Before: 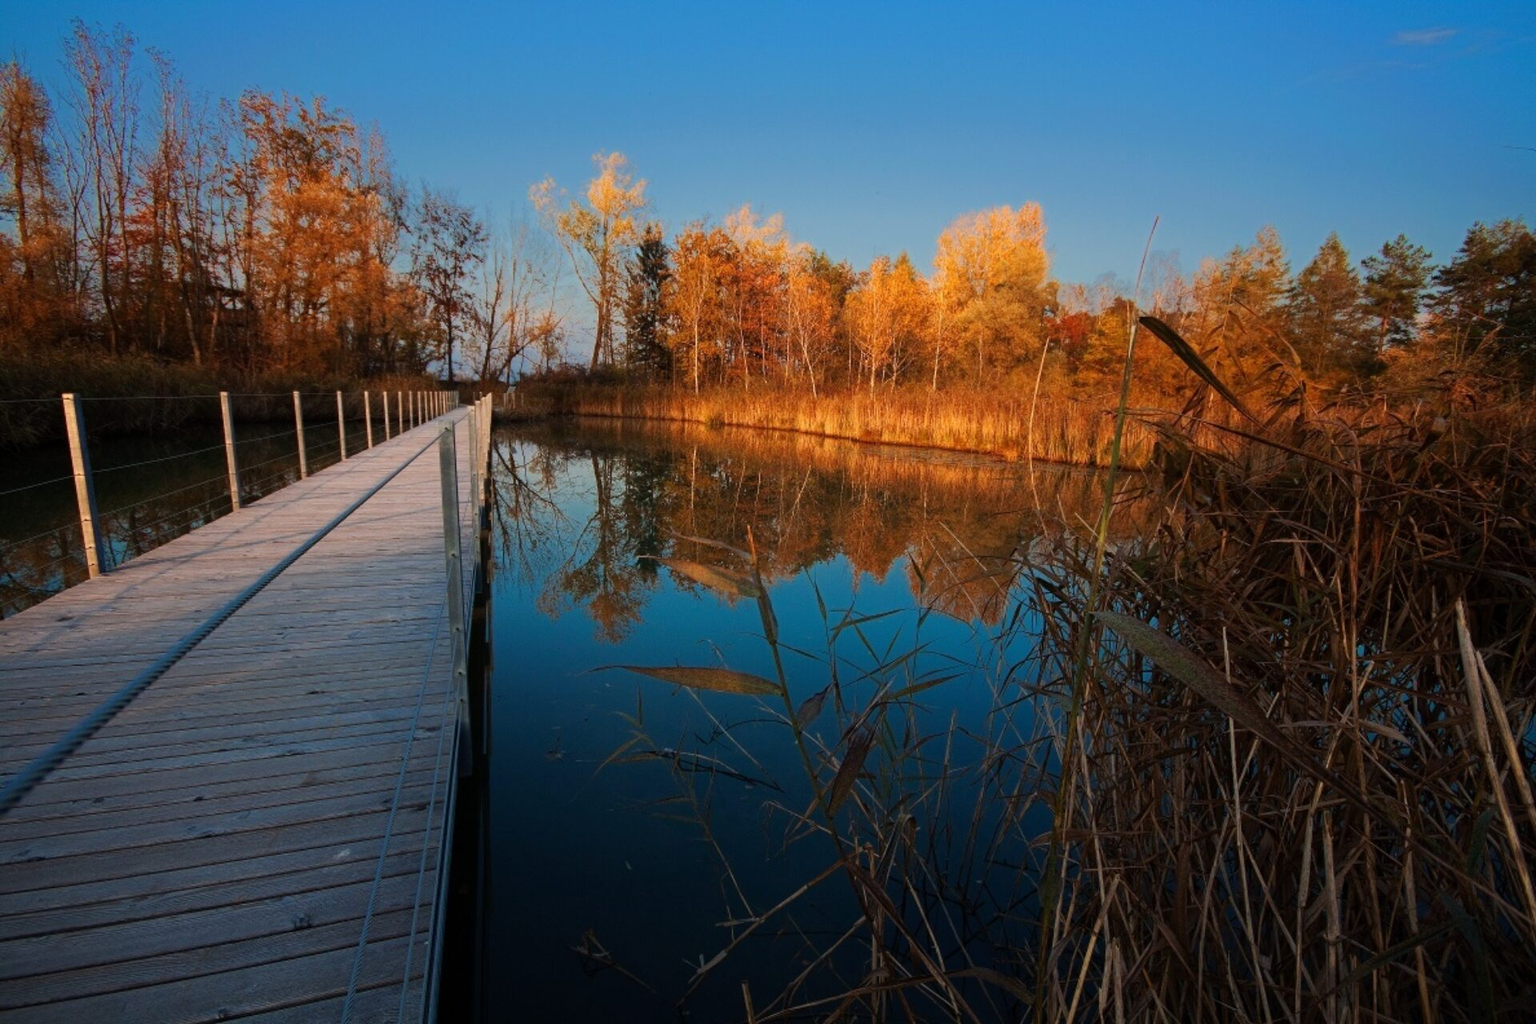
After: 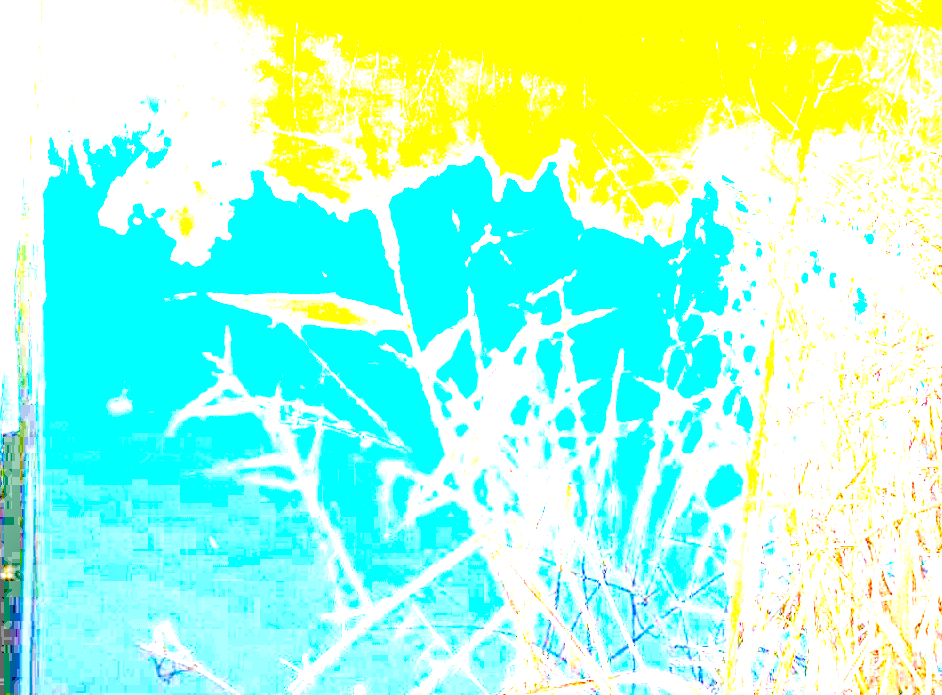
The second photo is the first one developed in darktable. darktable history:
exposure: exposure 7.965 EV, compensate exposure bias true, compensate highlight preservation false
local contrast: detail 130%
contrast brightness saturation: contrast 0.14
crop: left 29.808%, top 42.176%, right 21.107%, bottom 3.463%
color balance rgb: global offset › luminance -0.366%, perceptual saturation grading › global saturation 25.565%, global vibrance 9.508%
